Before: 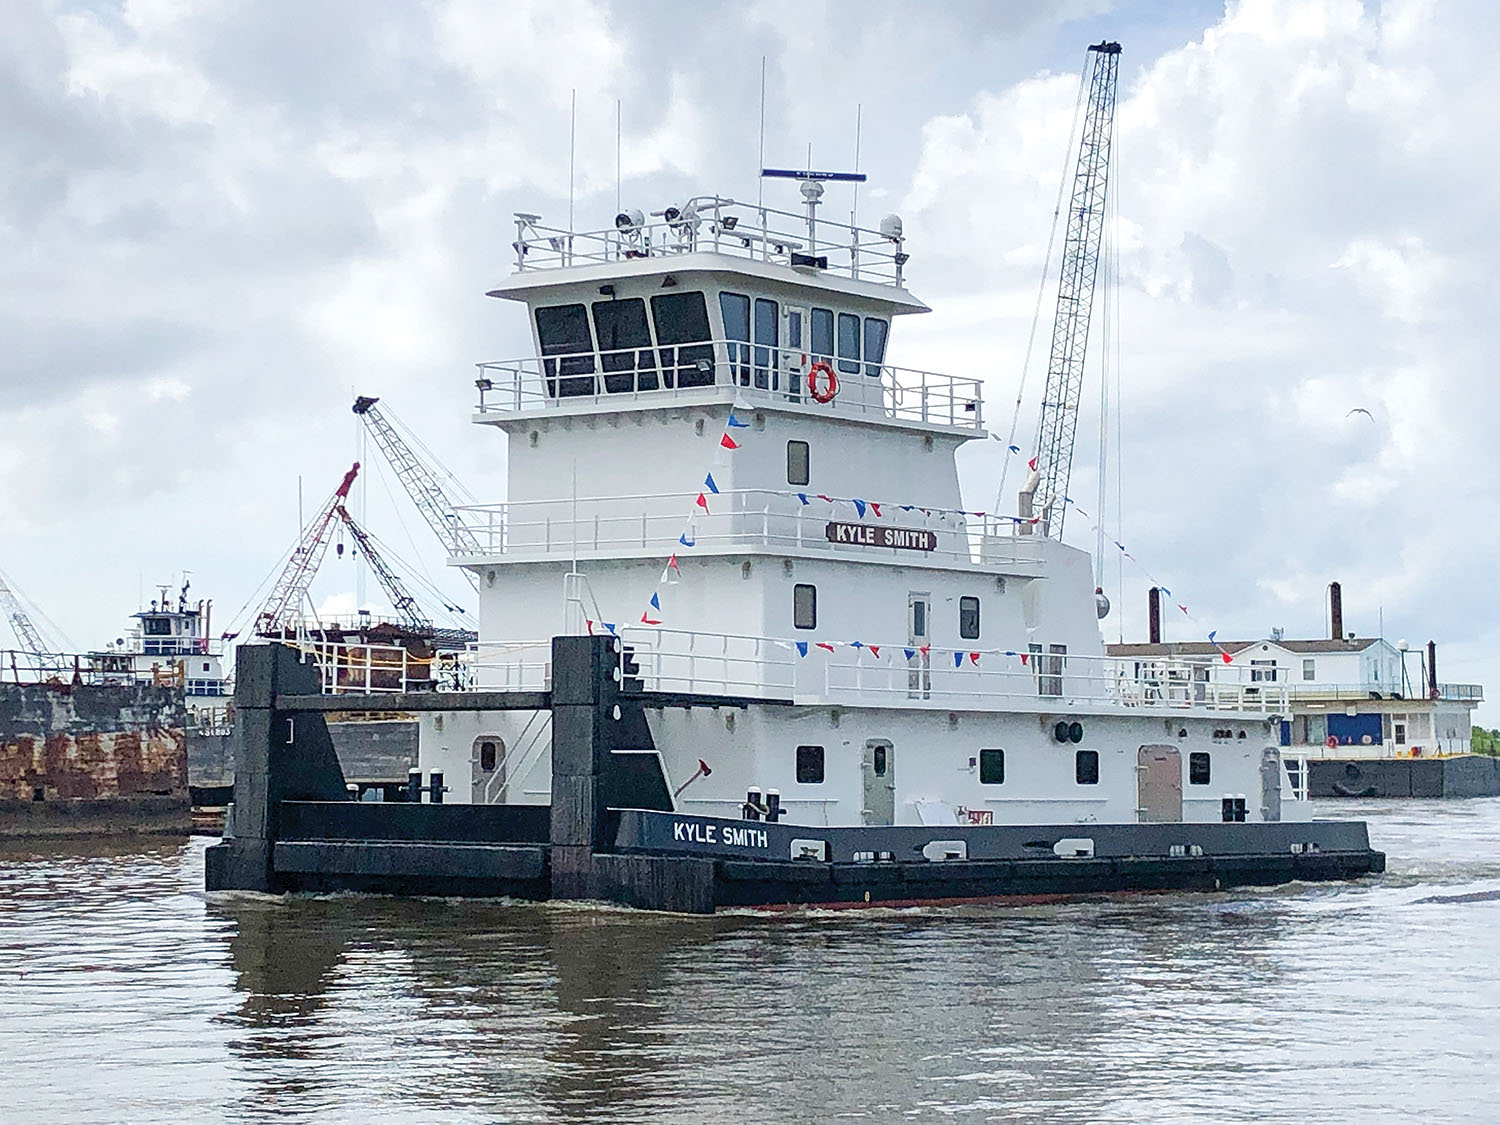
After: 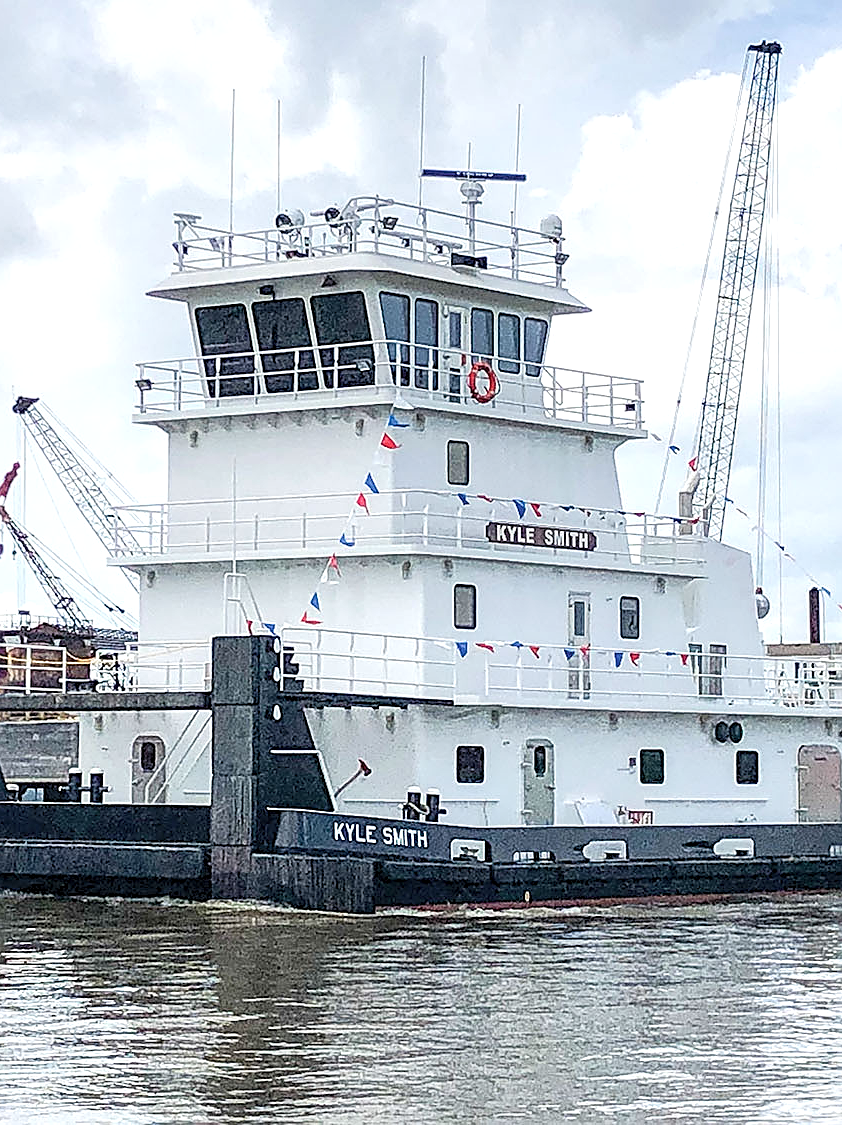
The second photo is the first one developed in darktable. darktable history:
crop and rotate: left 22.696%, right 21.163%
sharpen: on, module defaults
contrast brightness saturation: contrast 0.14, brightness 0.208
local contrast: highlights 107%, shadows 100%, detail 200%, midtone range 0.2
